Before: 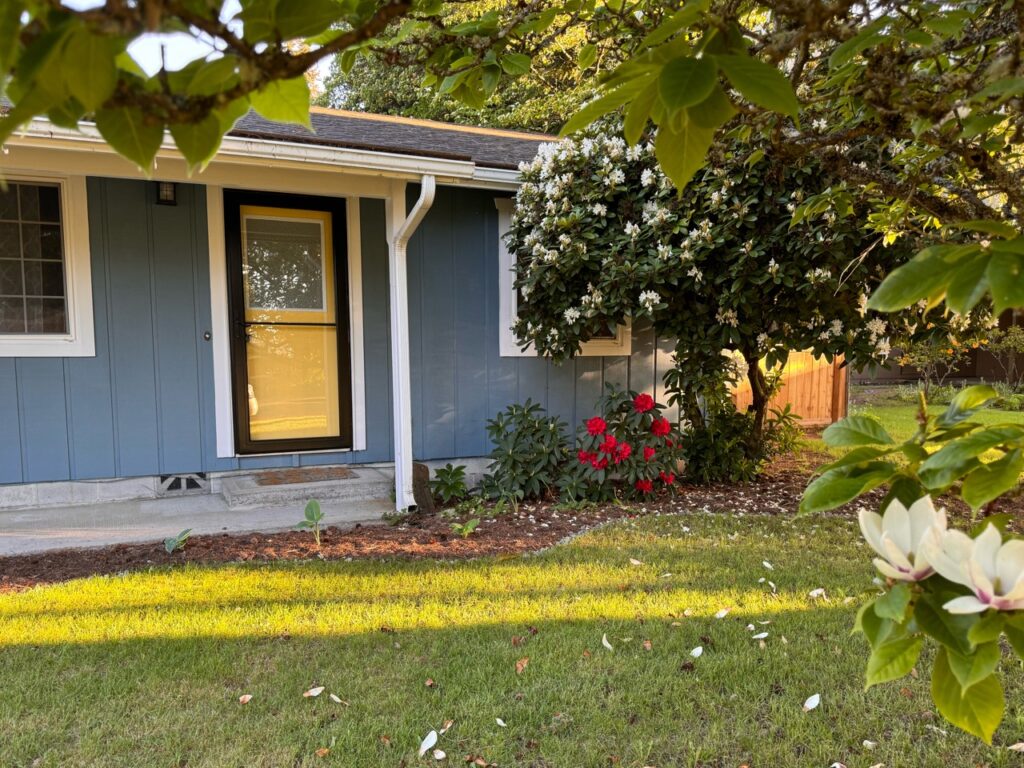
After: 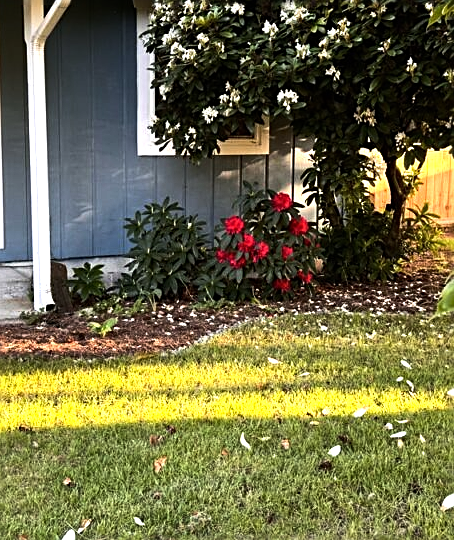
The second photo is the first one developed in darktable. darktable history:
crop: left 35.432%, top 26.233%, right 20.145%, bottom 3.432%
sharpen: on, module defaults
tone equalizer: -8 EV -1.08 EV, -7 EV -1.01 EV, -6 EV -0.867 EV, -5 EV -0.578 EV, -3 EV 0.578 EV, -2 EV 0.867 EV, -1 EV 1.01 EV, +0 EV 1.08 EV, edges refinement/feathering 500, mask exposure compensation -1.57 EV, preserve details no
